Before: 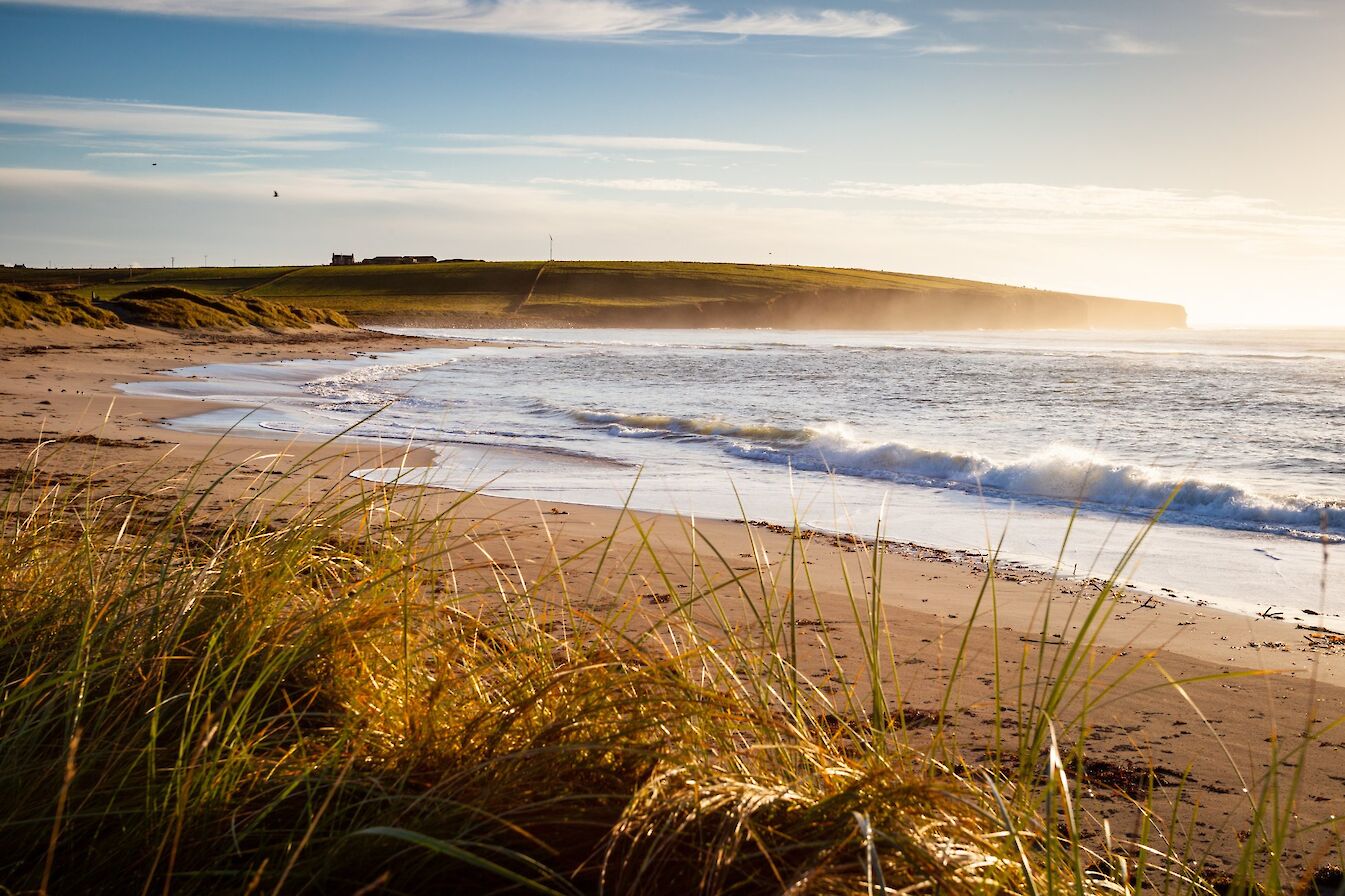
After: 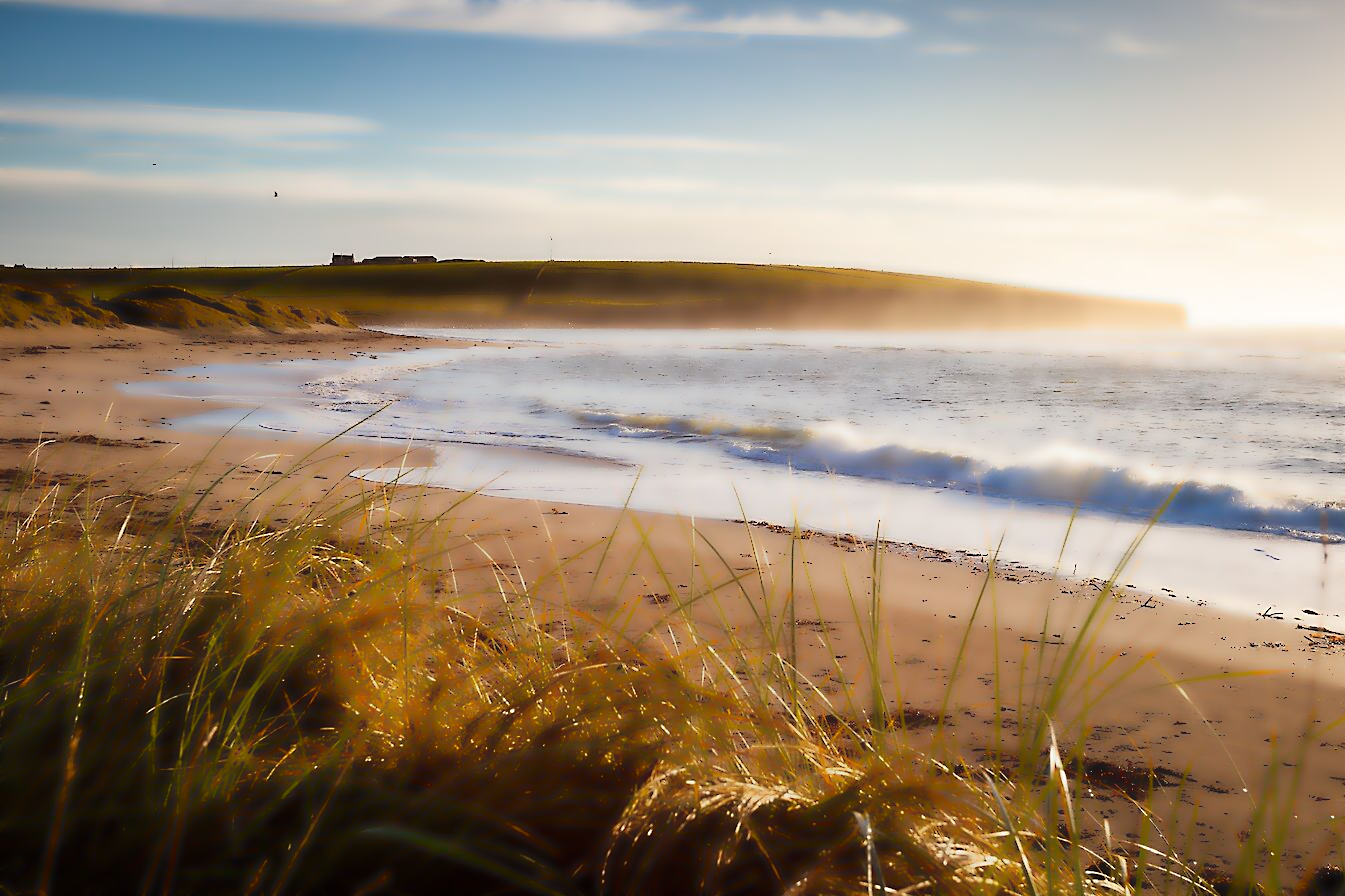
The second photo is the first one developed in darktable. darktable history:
lowpass: radius 4, soften with bilateral filter, unbound 0
sharpen: on, module defaults
